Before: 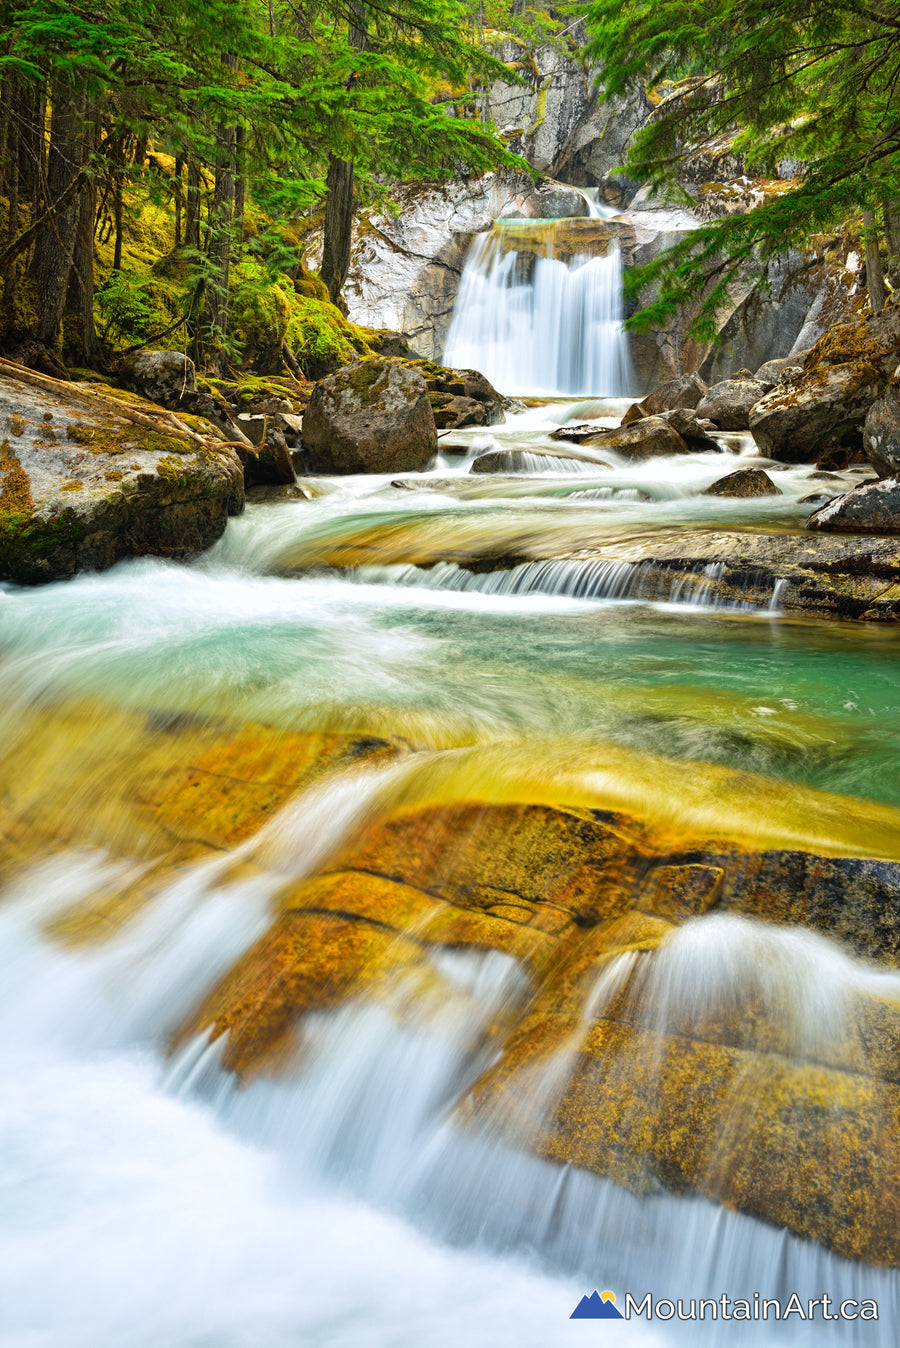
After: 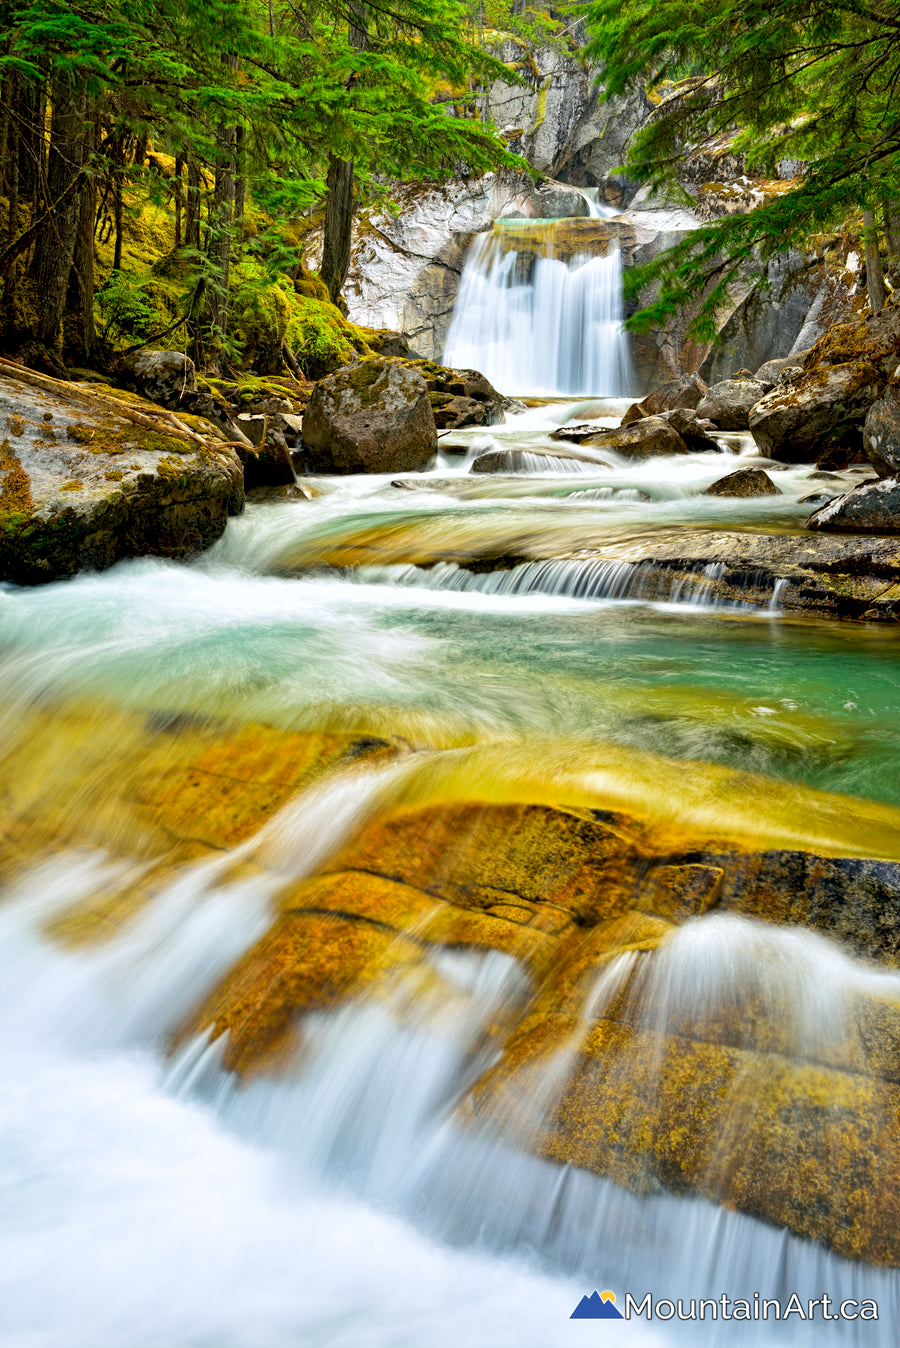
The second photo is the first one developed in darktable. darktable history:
exposure: black level correction 0.009, compensate exposure bias true, compensate highlight preservation false
